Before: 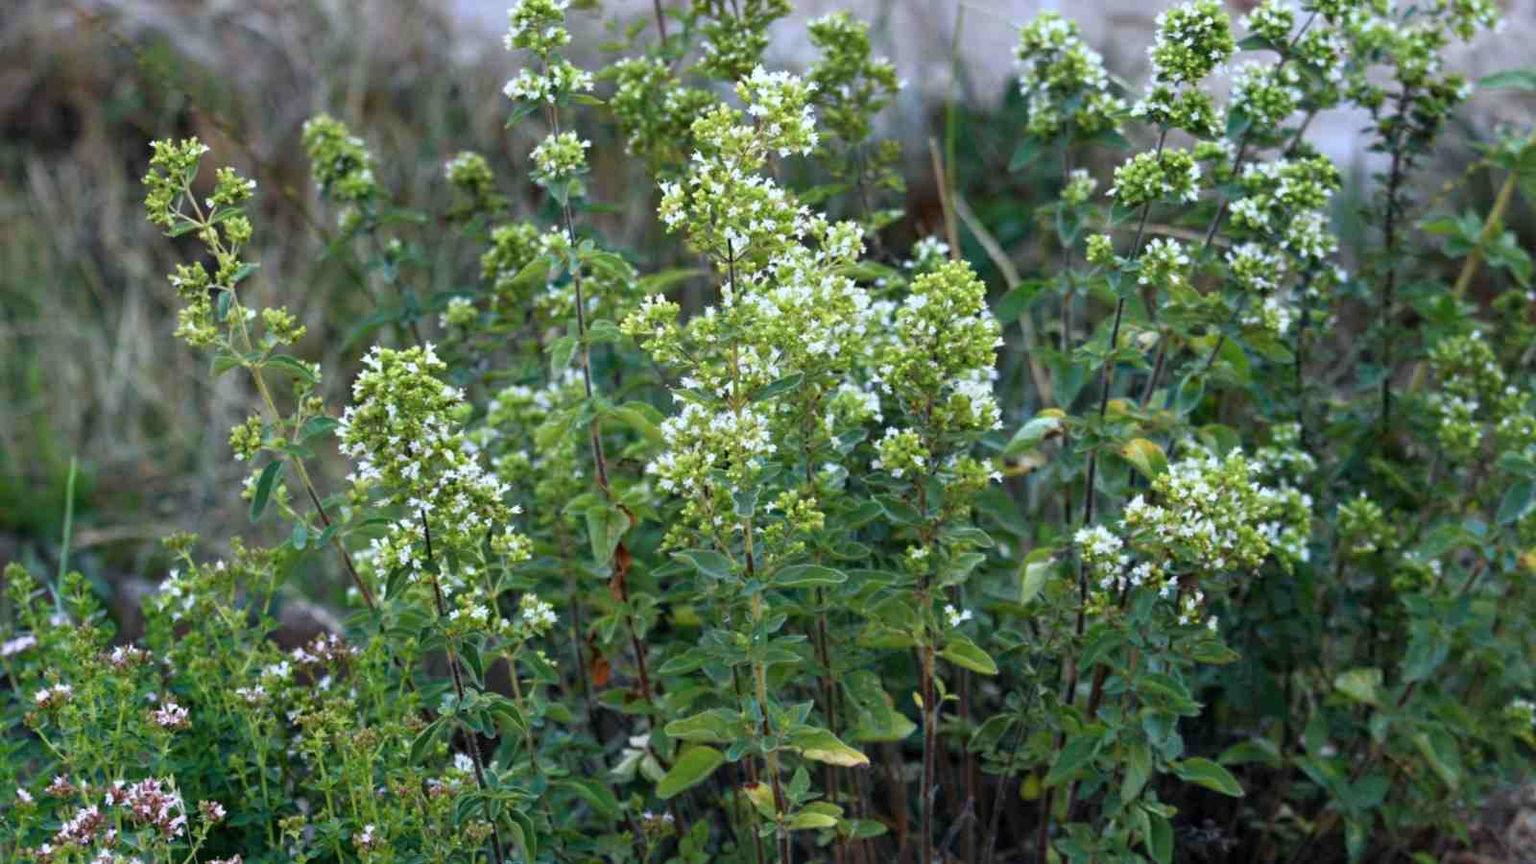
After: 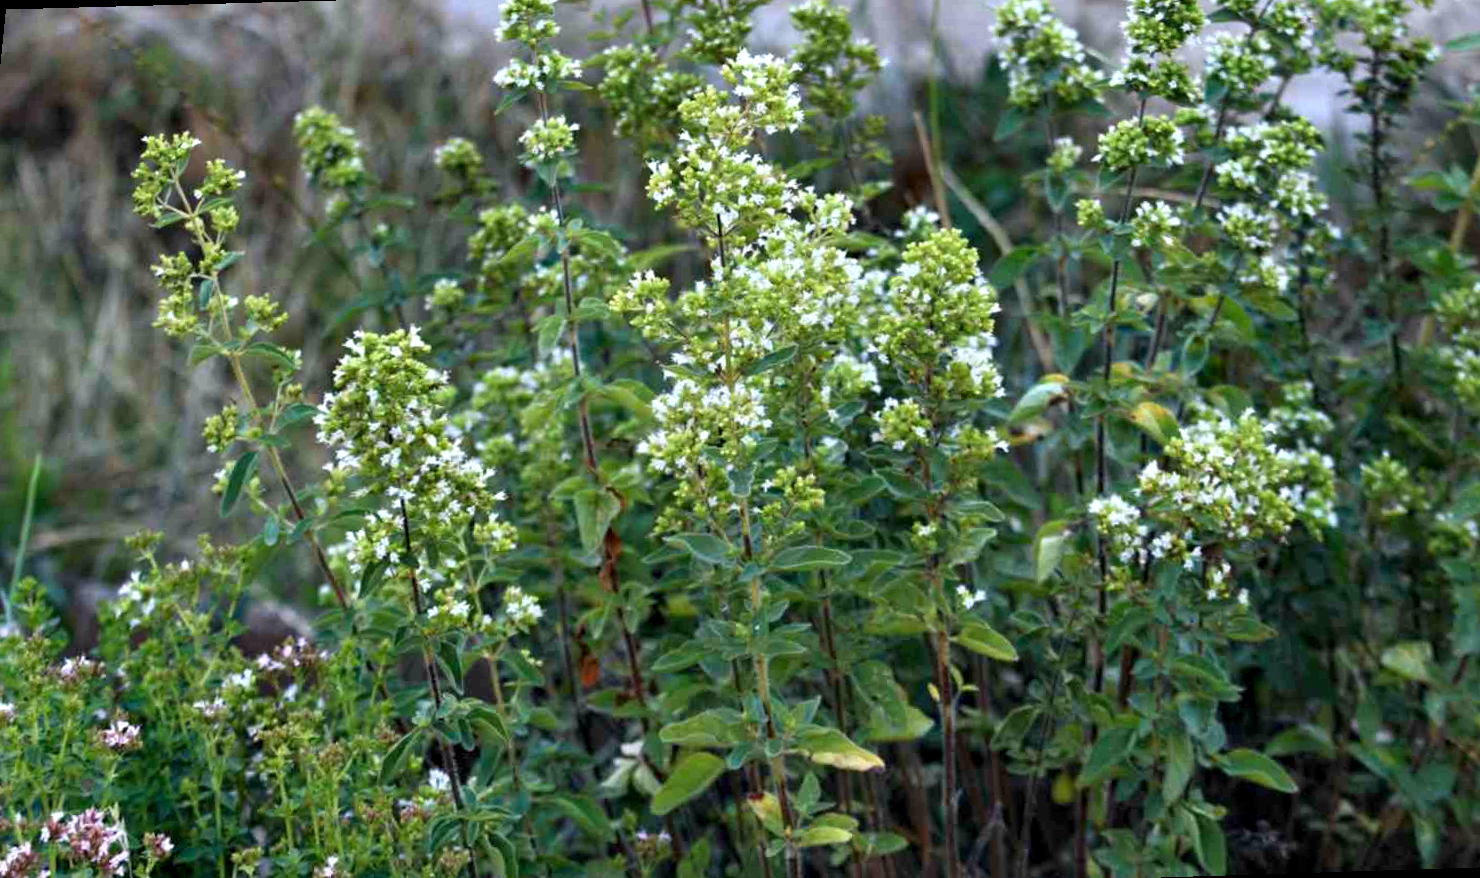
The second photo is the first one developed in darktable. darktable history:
contrast equalizer: octaves 7, y [[0.6 ×6], [0.55 ×6], [0 ×6], [0 ×6], [0 ×6]], mix 0.35
rotate and perspective: rotation -1.68°, lens shift (vertical) -0.146, crop left 0.049, crop right 0.912, crop top 0.032, crop bottom 0.96
